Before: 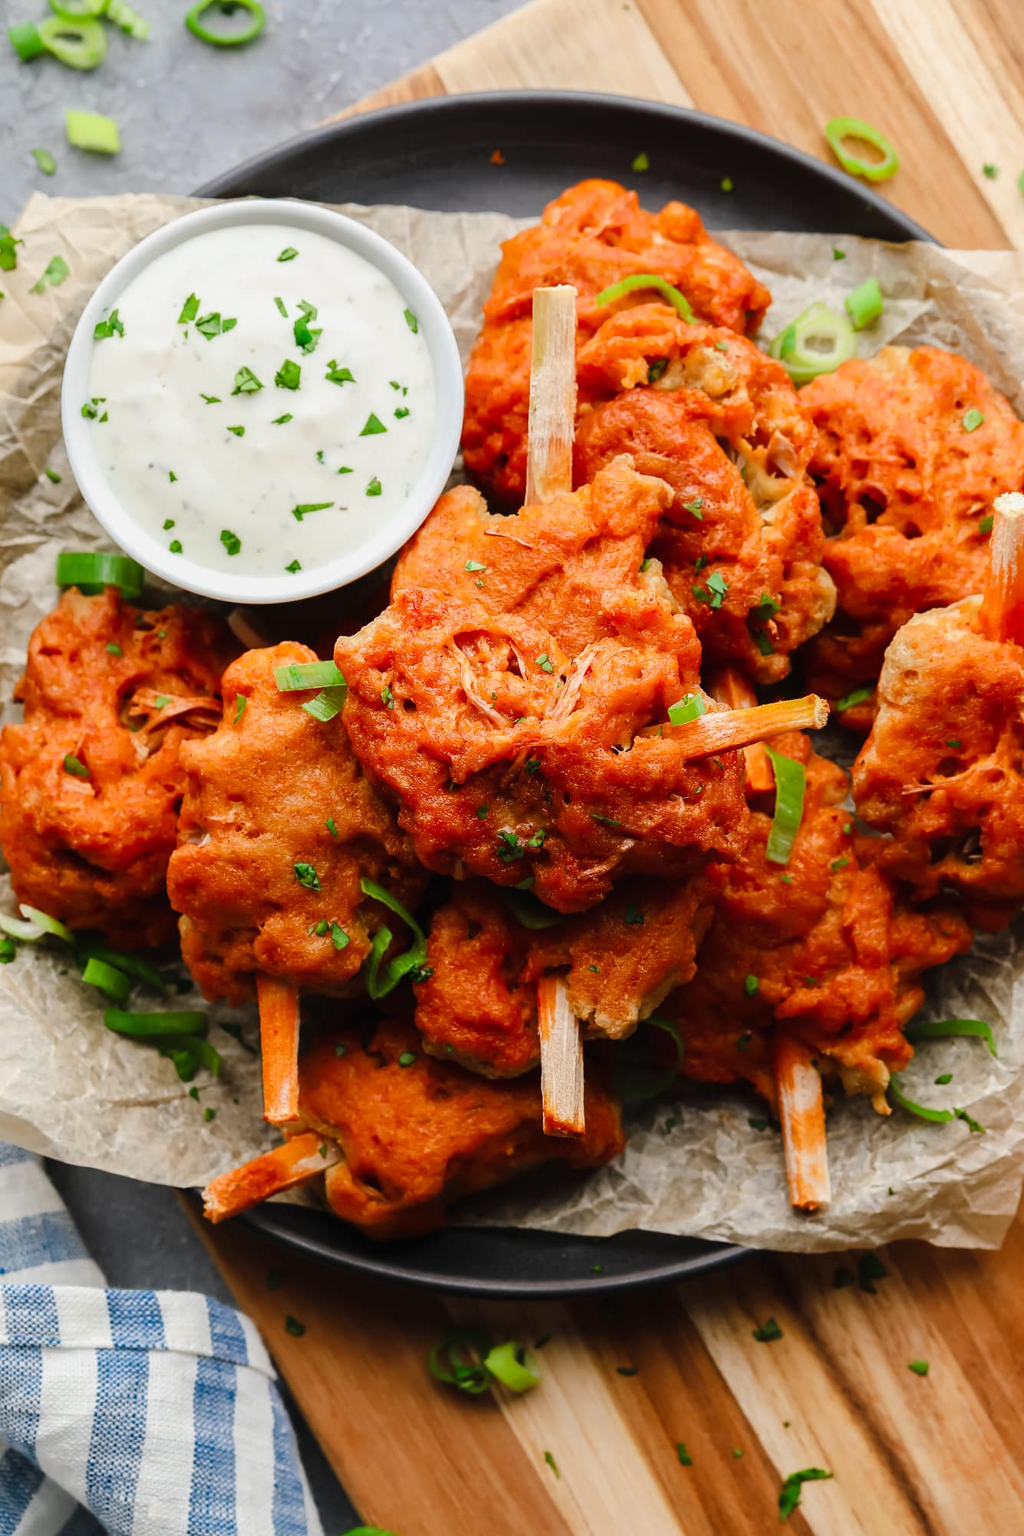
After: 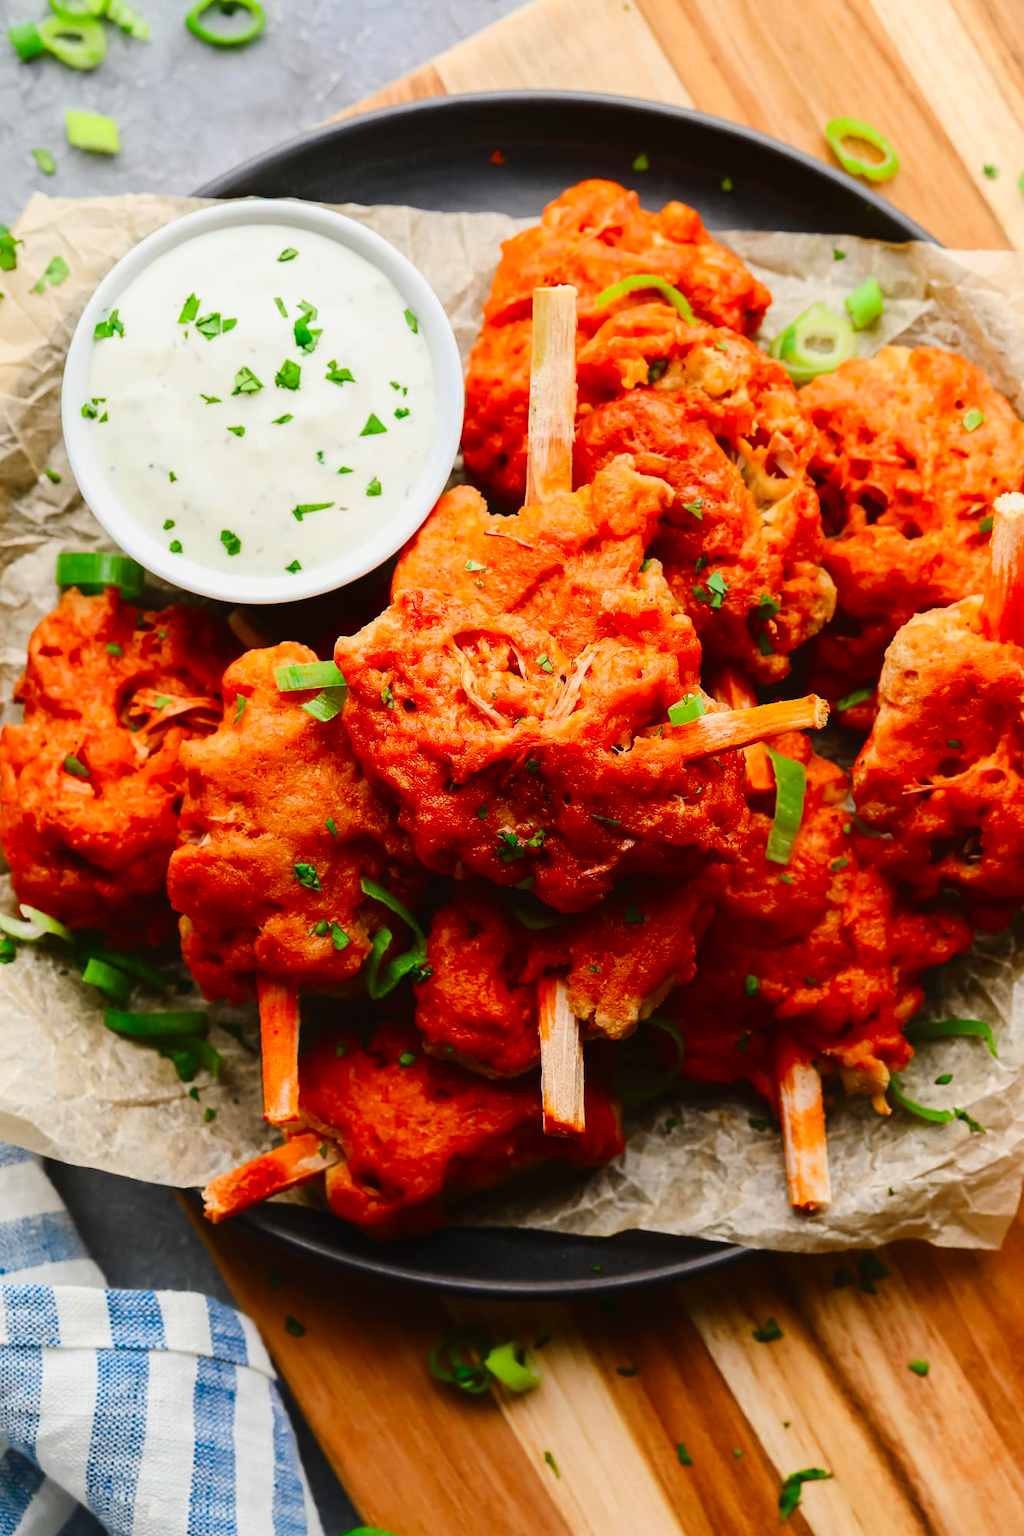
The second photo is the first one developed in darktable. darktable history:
base curve: preserve colors none
contrast equalizer: octaves 7, y [[0.6 ×6], [0.55 ×6], [0 ×6], [0 ×6], [0 ×6]], mix -0.3
contrast brightness saturation: contrast 0.18, saturation 0.3
